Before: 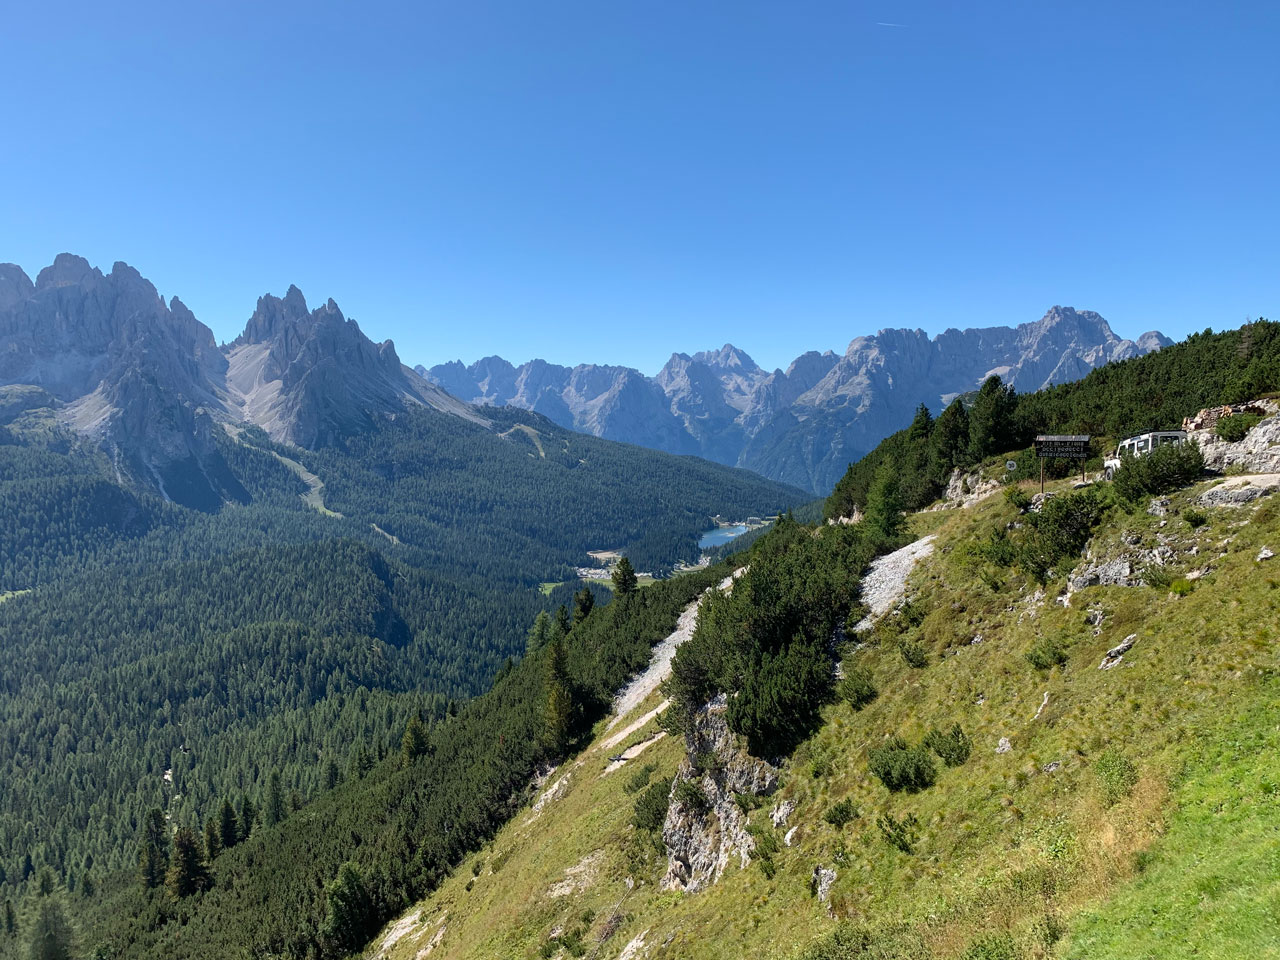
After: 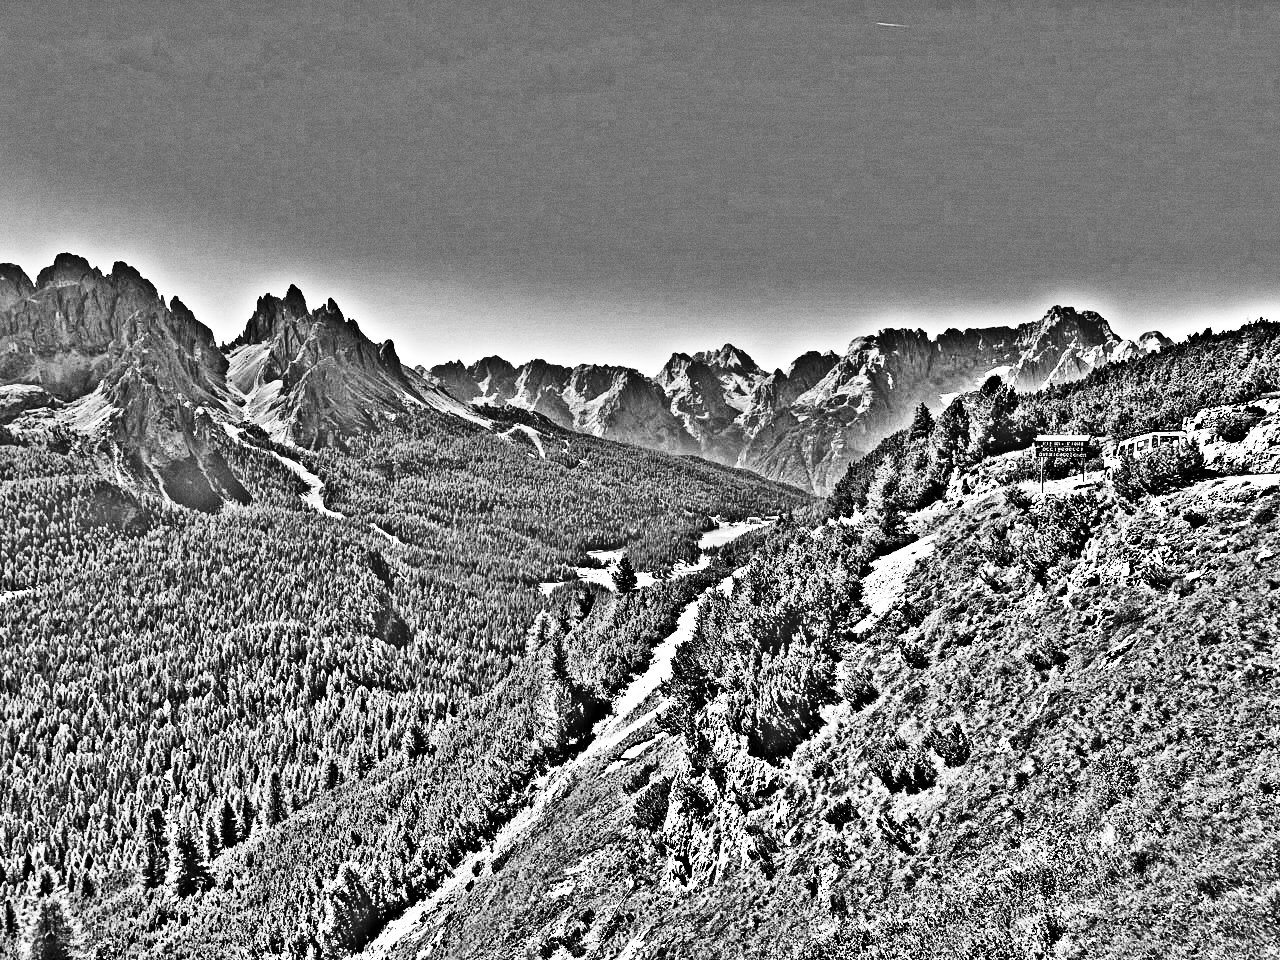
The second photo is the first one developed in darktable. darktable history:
contrast brightness saturation: contrast 0.5, saturation -0.1
highpass: on, module defaults
velvia: strength 45%
grain: coarseness 3.21 ISO
exposure: black level correction 0, exposure 1.2 EV, compensate exposure bias true, compensate highlight preservation false
